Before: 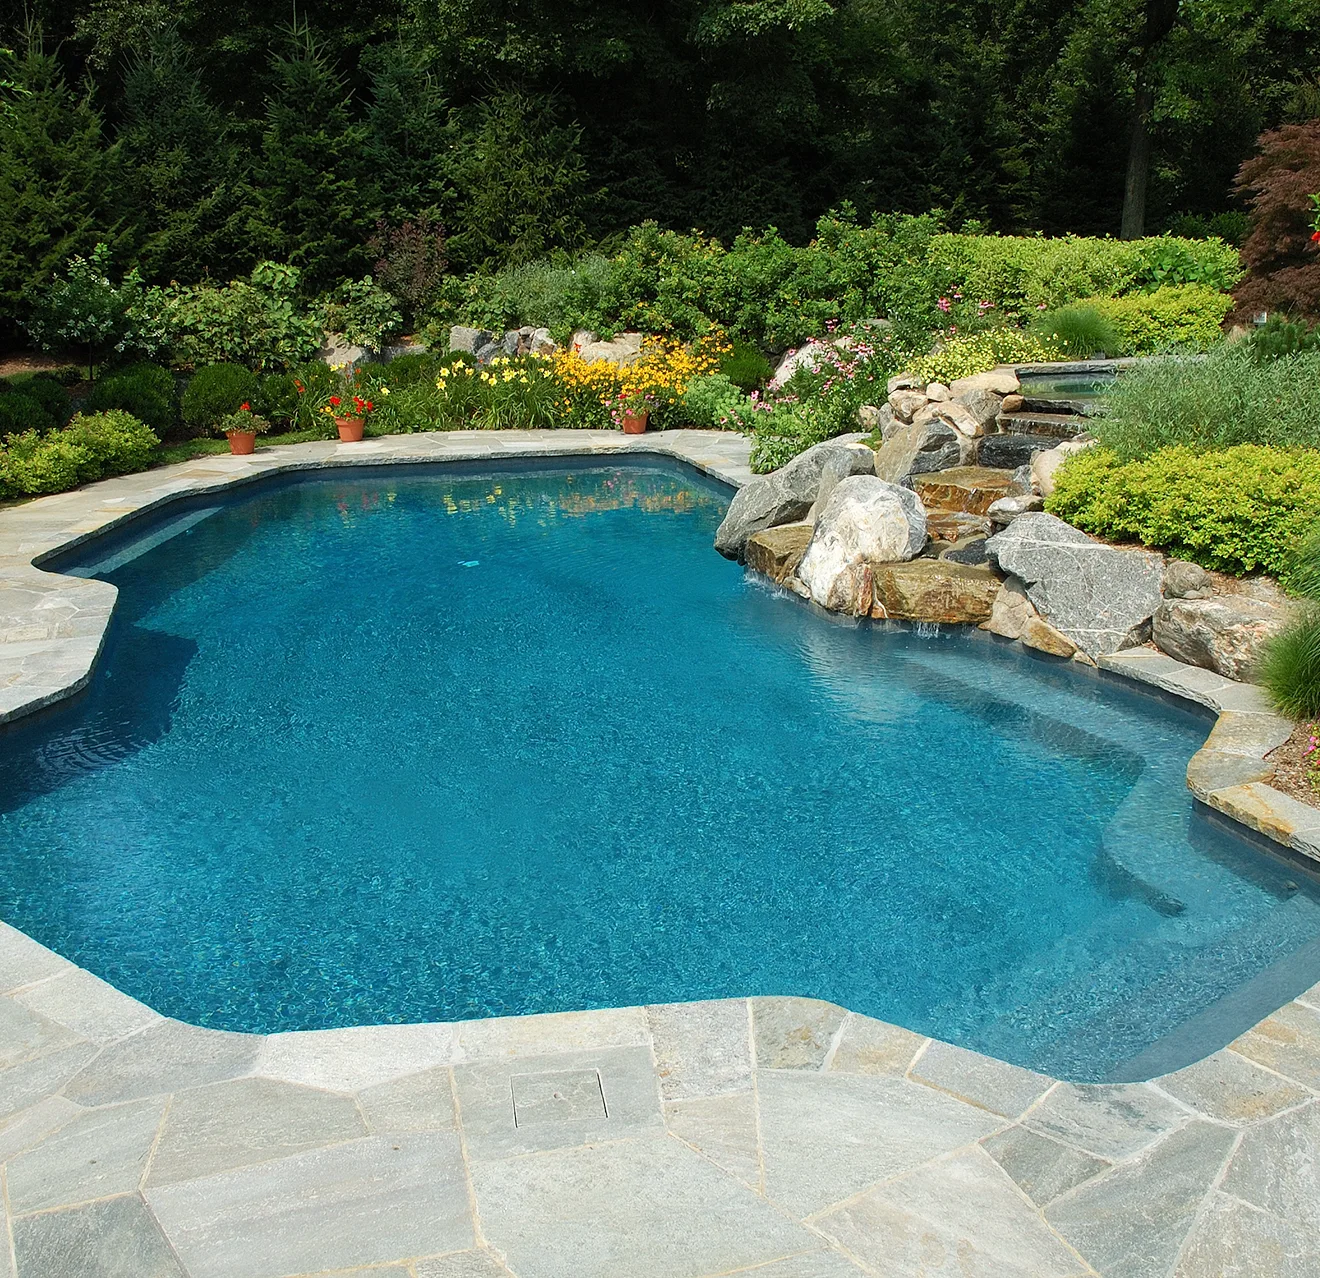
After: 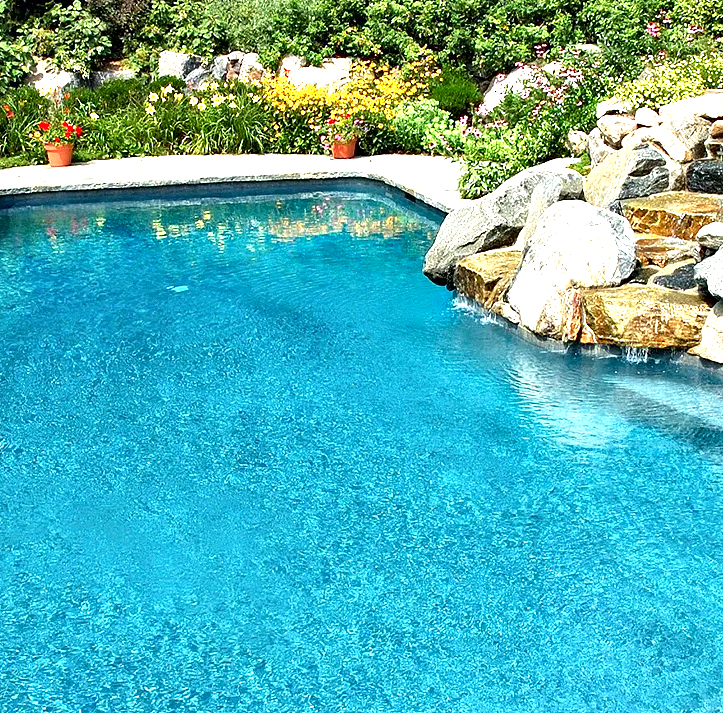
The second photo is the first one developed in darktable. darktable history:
exposure: black level correction 0, exposure 1.199 EV, compensate exposure bias true, compensate highlight preservation false
crop and rotate: left 22.107%, top 21.54%, right 23.093%, bottom 22.629%
contrast equalizer: y [[0.6 ×6], [0.55 ×6], [0 ×6], [0 ×6], [0 ×6]]
